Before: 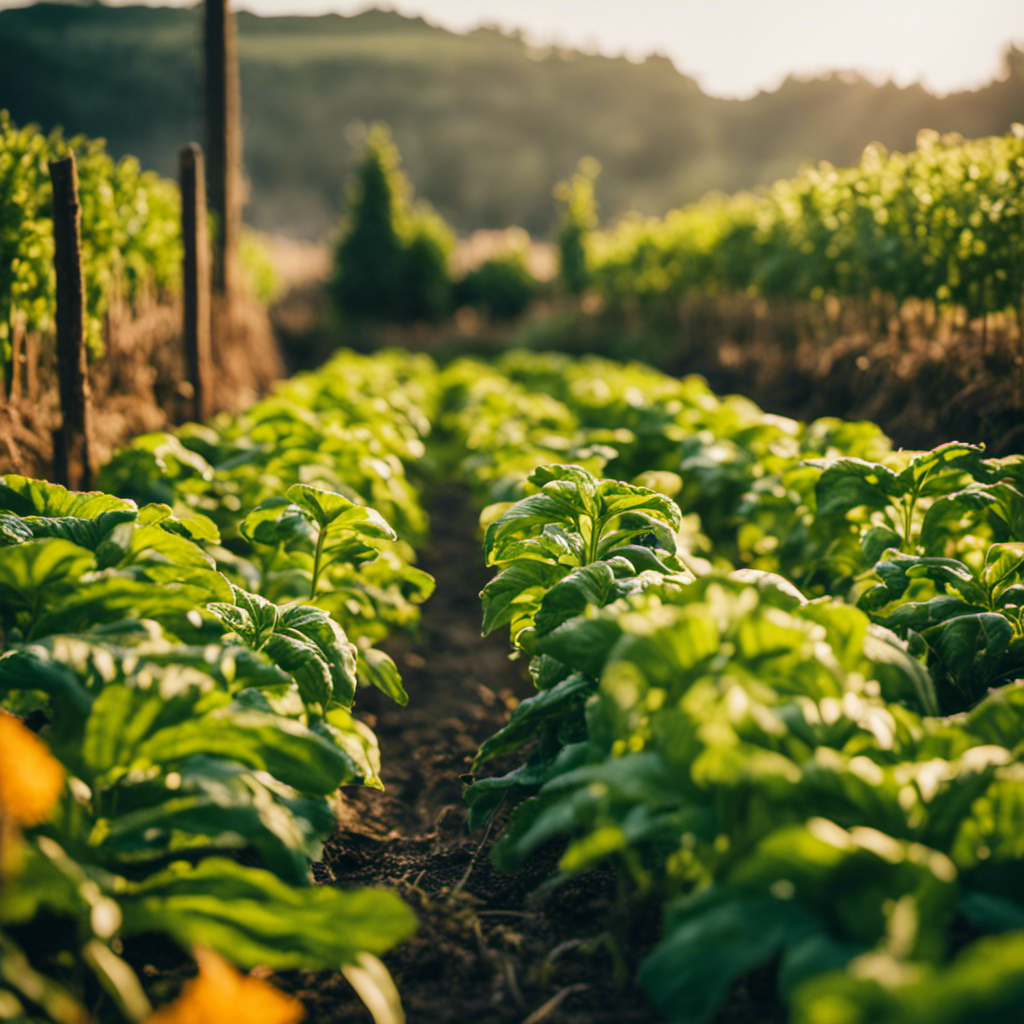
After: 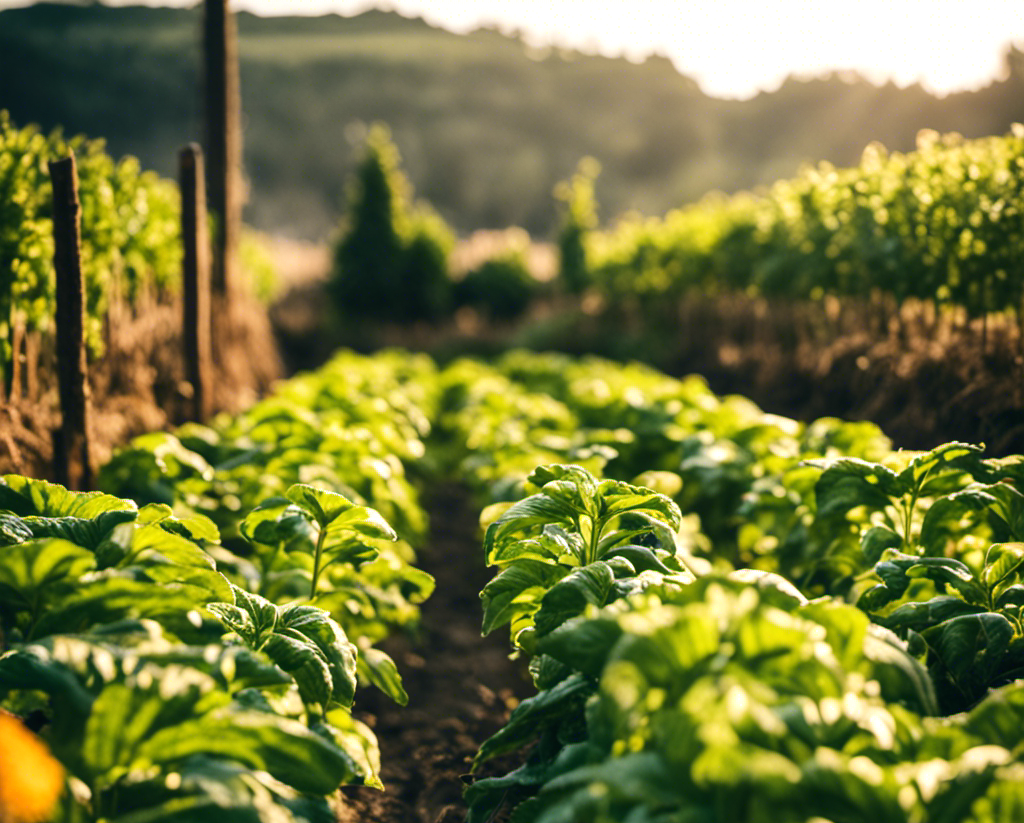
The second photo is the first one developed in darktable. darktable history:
tone equalizer: -8 EV -0.404 EV, -7 EV -0.379 EV, -6 EV -0.37 EV, -5 EV -0.26 EV, -3 EV 0.199 EV, -2 EV 0.339 EV, -1 EV 0.399 EV, +0 EV 0.433 EV, edges refinement/feathering 500, mask exposure compensation -1.57 EV, preserve details no
crop: bottom 19.559%
